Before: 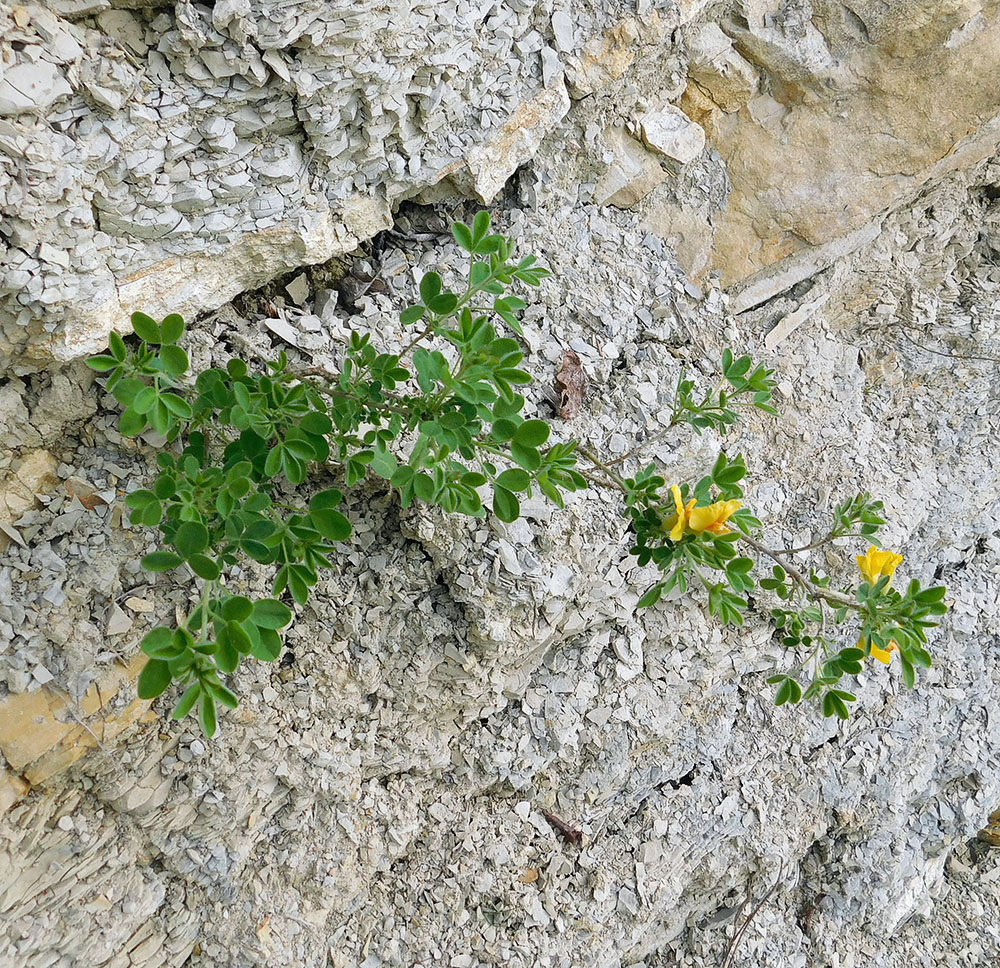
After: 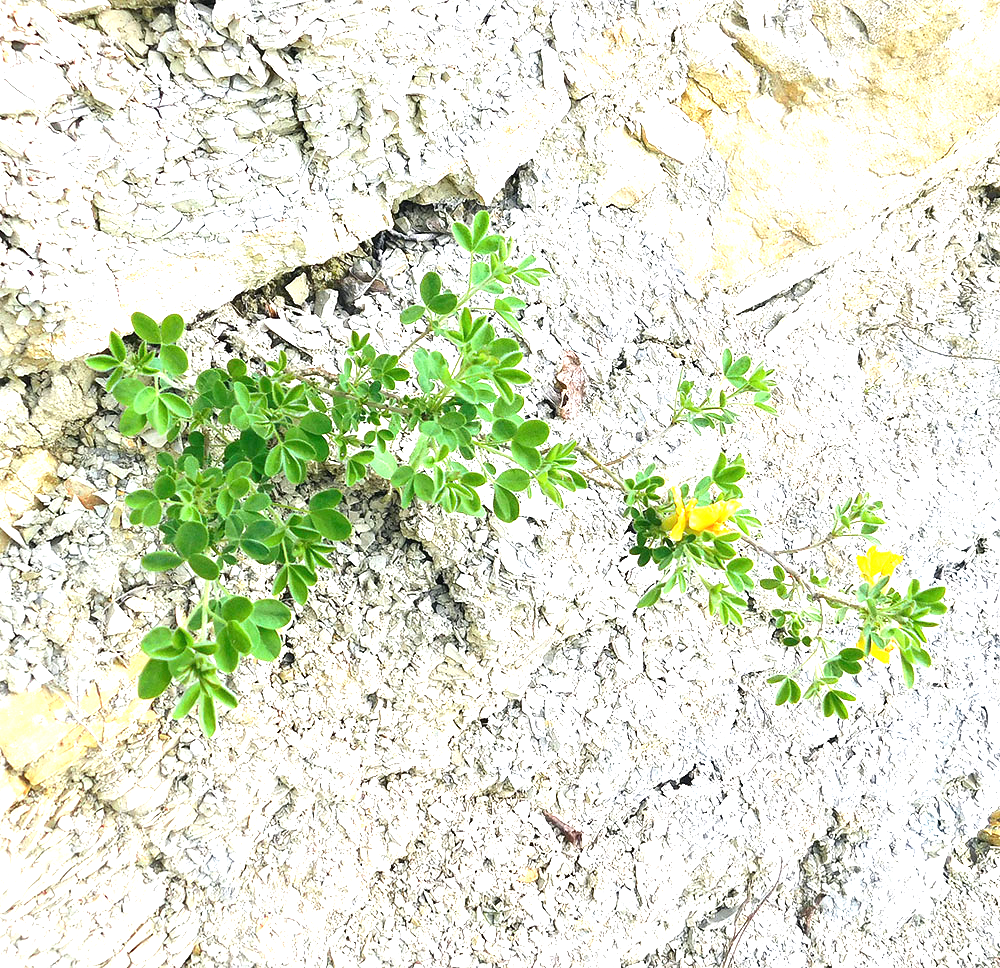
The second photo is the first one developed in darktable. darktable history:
exposure: black level correction 0, exposure 1.74 EV, compensate highlight preservation false
